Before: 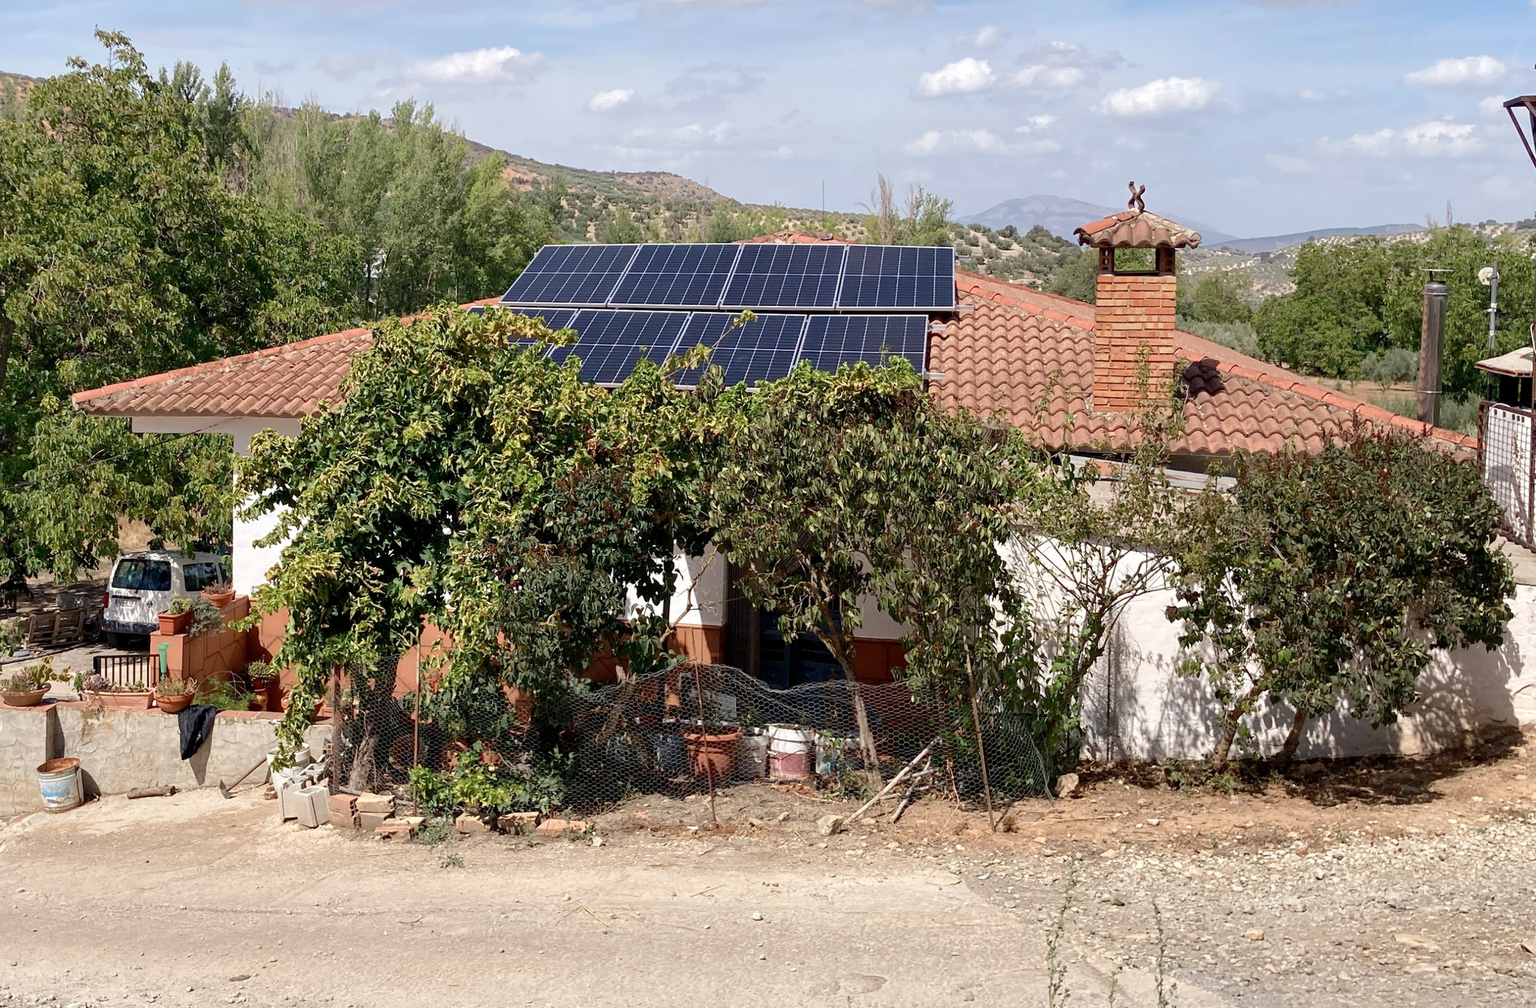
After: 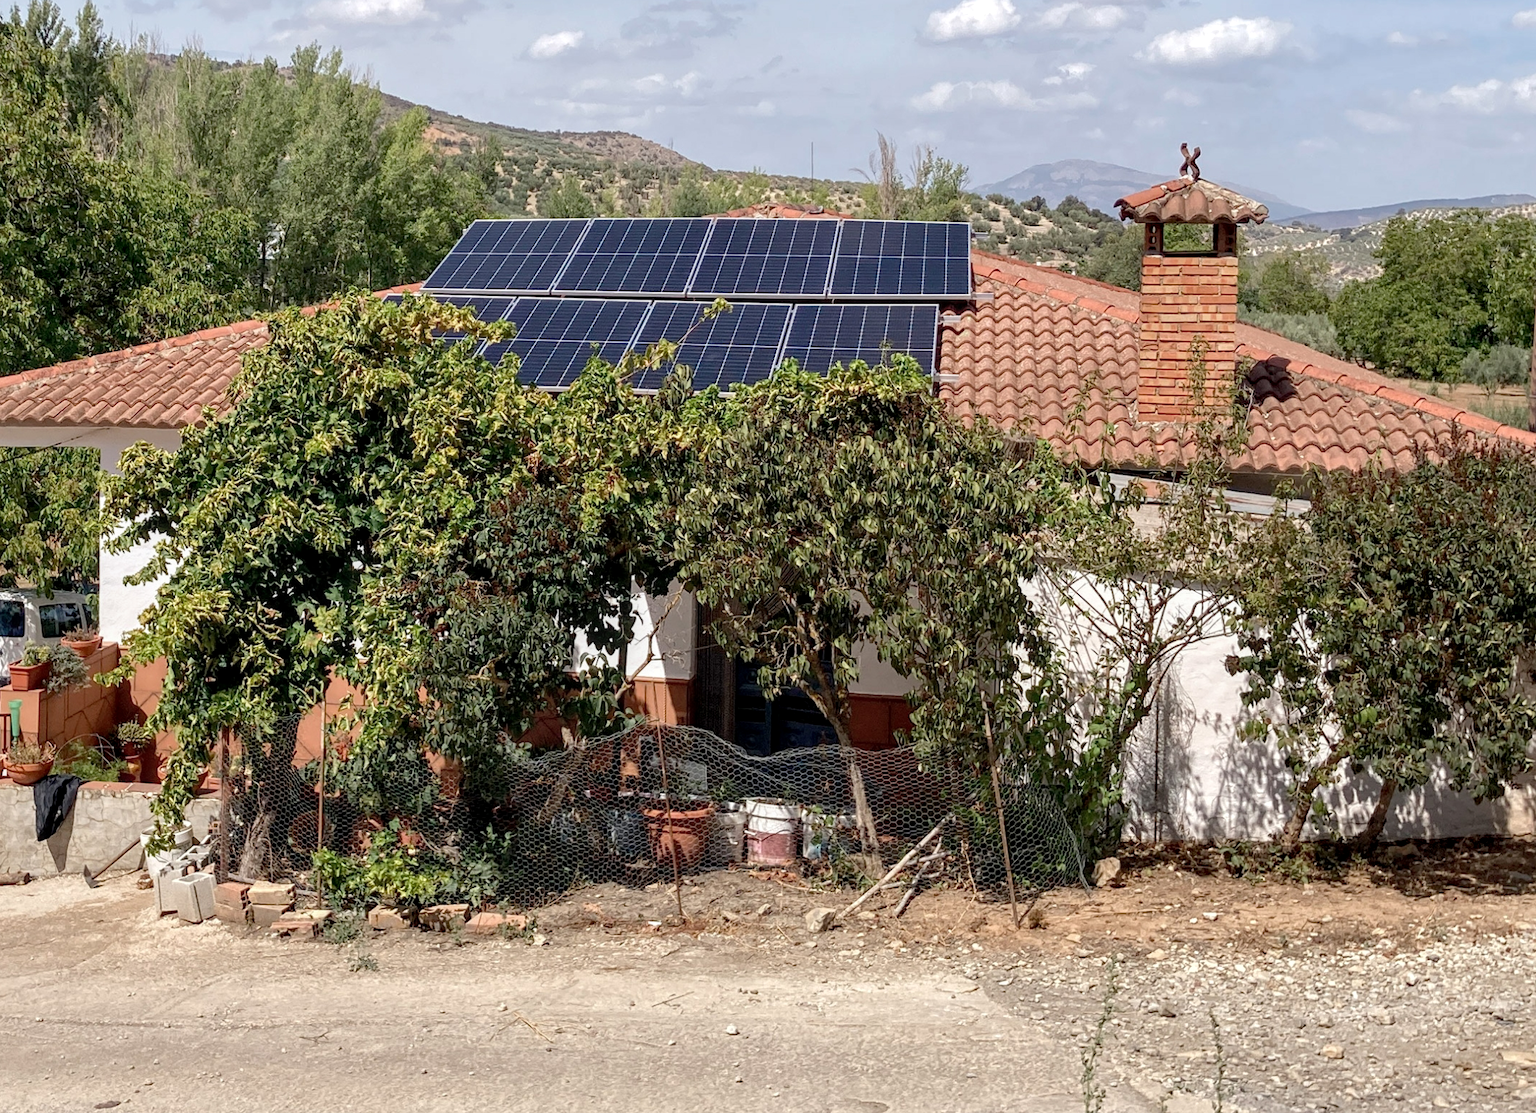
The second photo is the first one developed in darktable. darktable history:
crop: left 9.807%, top 6.259%, right 7.334%, bottom 2.177%
local contrast: on, module defaults
shadows and highlights: shadows 25, highlights -25
